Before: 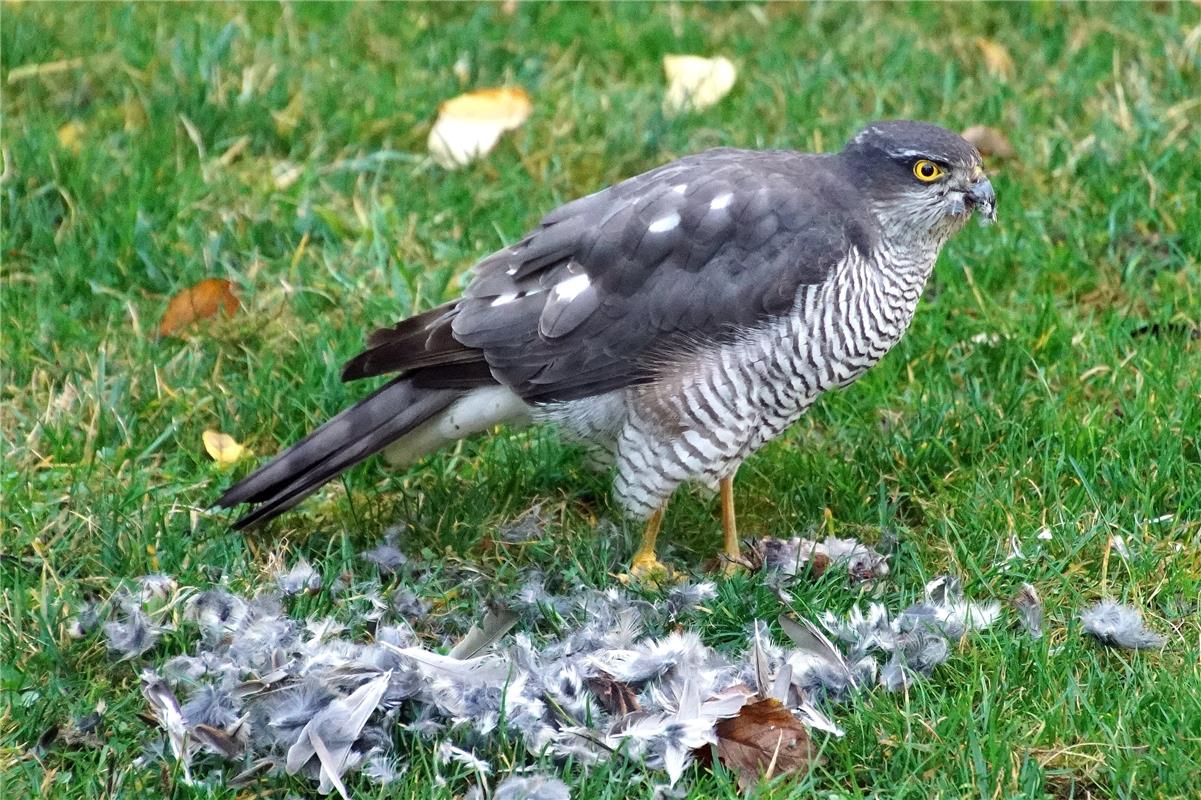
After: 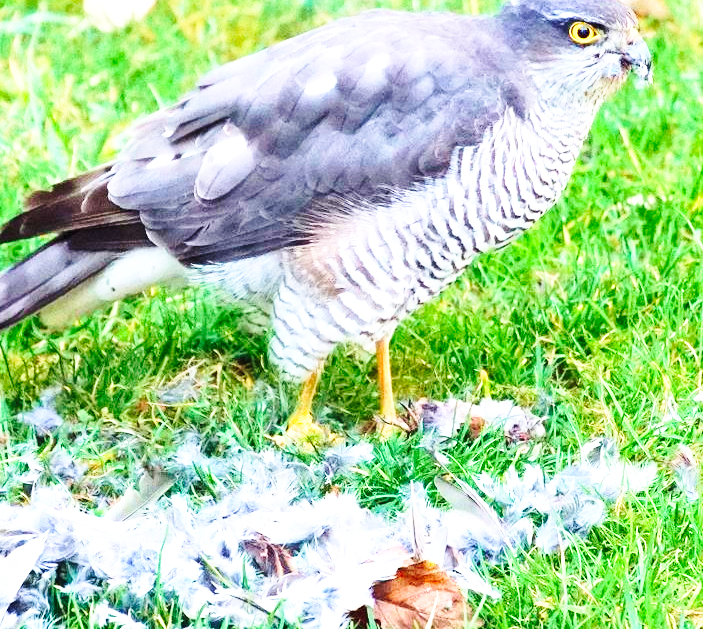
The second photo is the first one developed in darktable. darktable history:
exposure: black level correction 0, exposure 0.698 EV, compensate exposure bias true, compensate highlight preservation false
crop and rotate: left 28.689%, top 17.316%, right 12.721%, bottom 4.057%
base curve: curves: ch0 [(0, 0) (0.028, 0.03) (0.121, 0.232) (0.46, 0.748) (0.859, 0.968) (1, 1)], preserve colors none
contrast brightness saturation: contrast 0.197, brightness 0.17, saturation 0.228
shadows and highlights: radius 126.37, shadows 21.16, highlights -21.14, low approximation 0.01
velvia: on, module defaults
